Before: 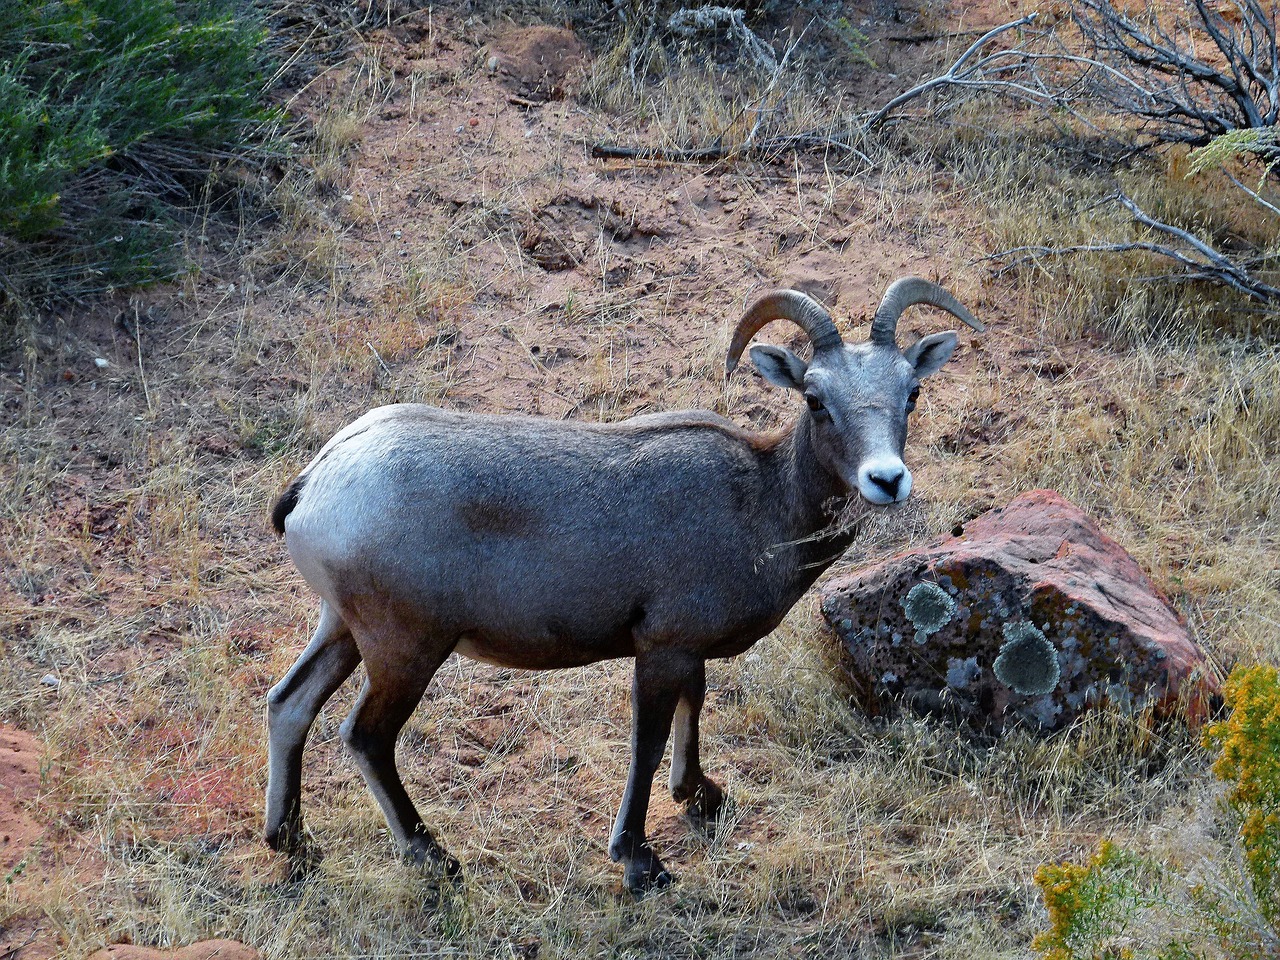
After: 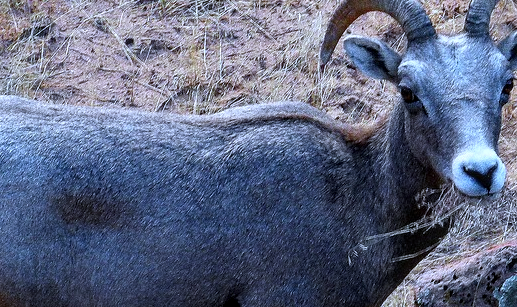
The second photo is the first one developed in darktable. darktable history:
crop: left 31.751%, top 32.172%, right 27.8%, bottom 35.83%
white balance: red 0.948, green 1.02, blue 1.176
local contrast: on, module defaults
grain: coarseness 0.09 ISO, strength 40%
